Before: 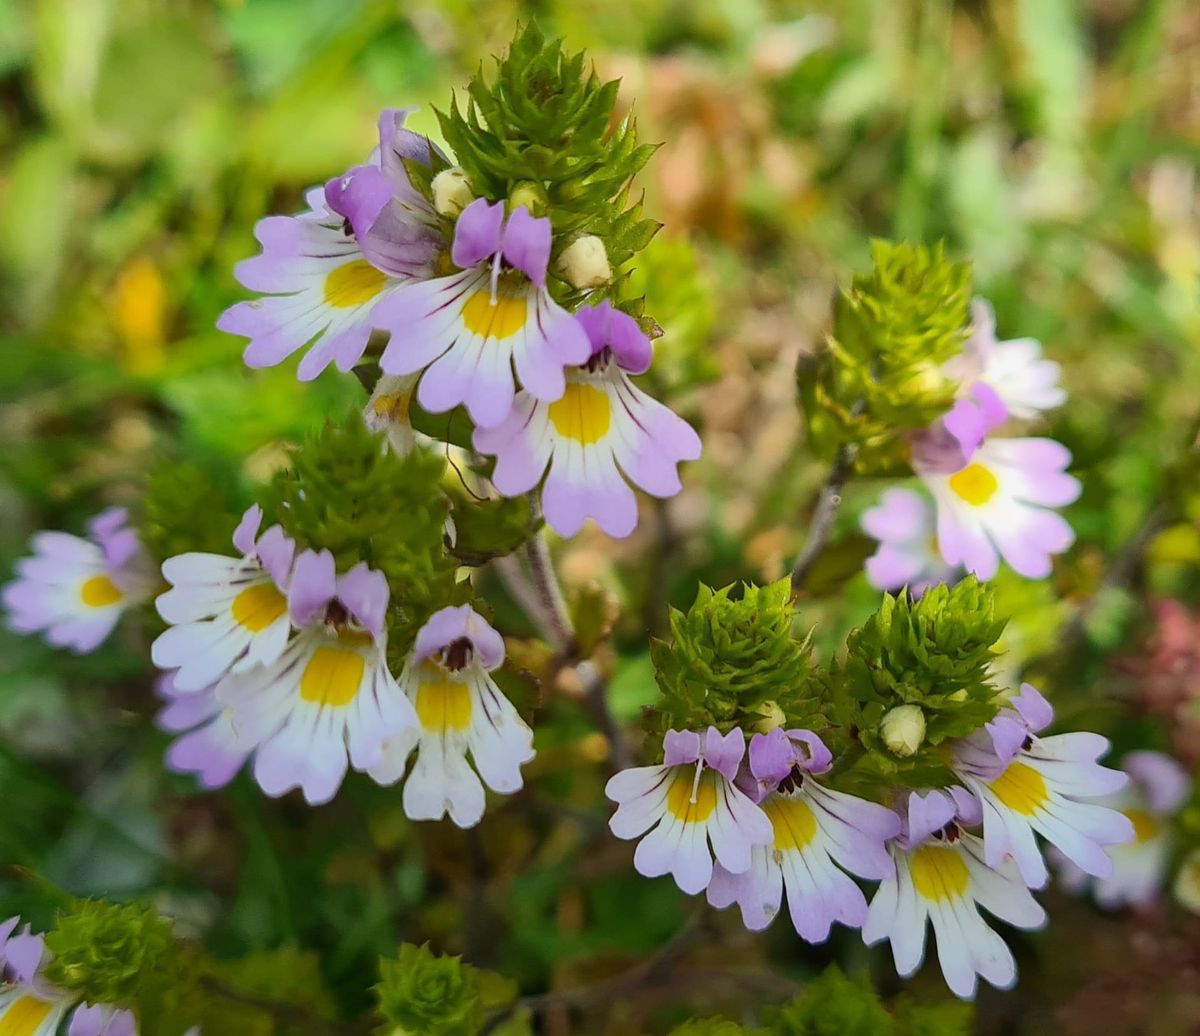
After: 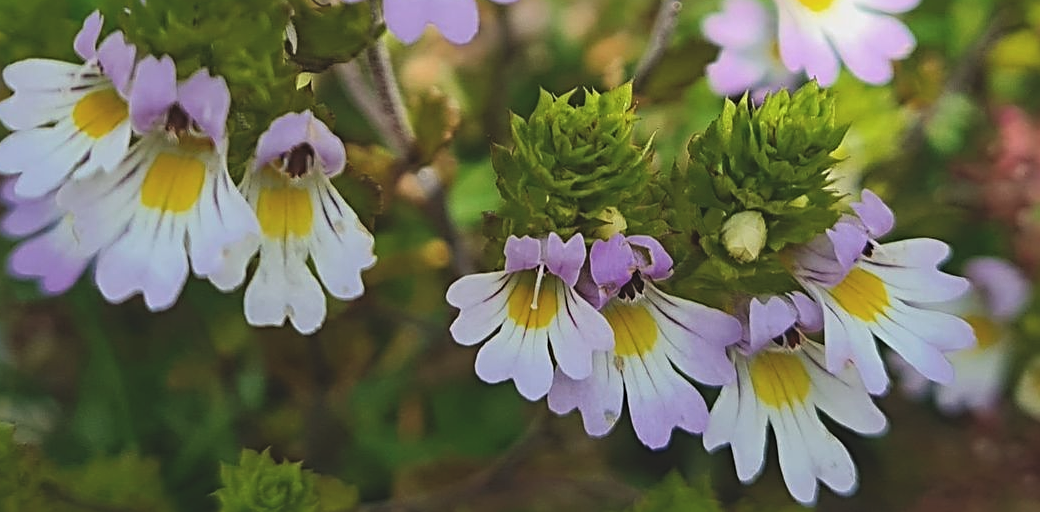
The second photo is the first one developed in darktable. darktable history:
crop and rotate: left 13.282%, top 47.828%, bottom 2.737%
exposure: black level correction -0.015, exposure -0.128 EV, compensate highlight preservation false
sharpen: radius 3.997
